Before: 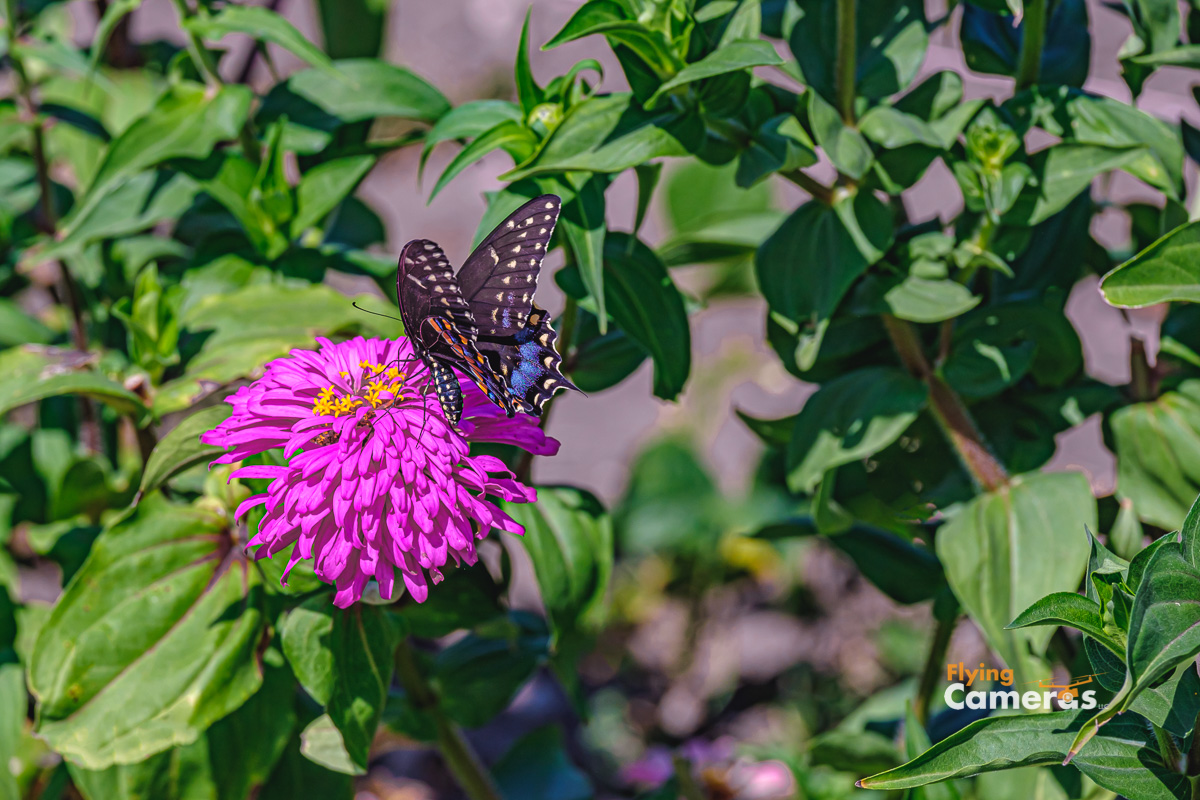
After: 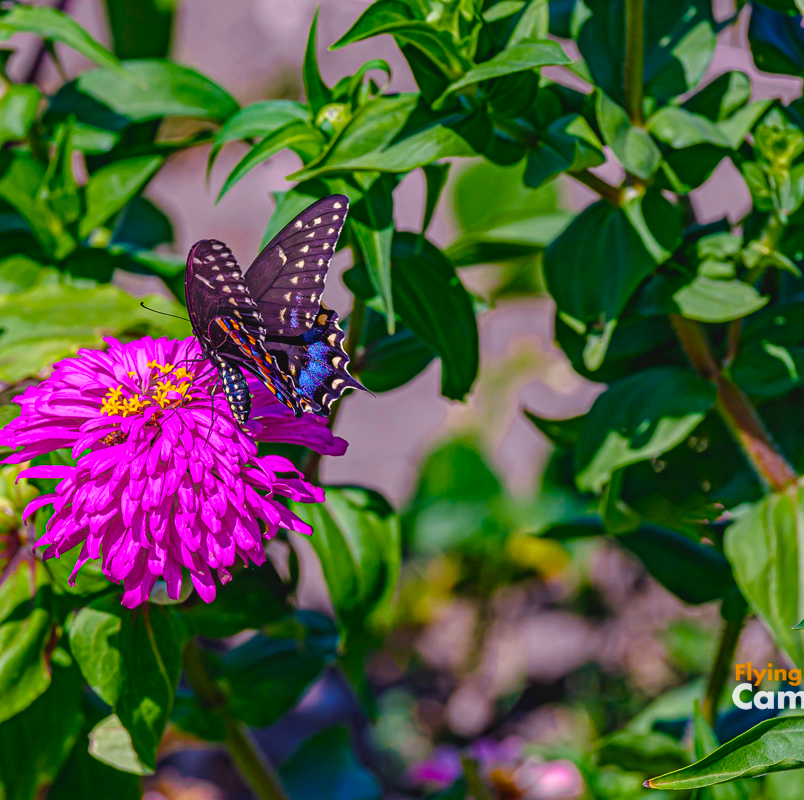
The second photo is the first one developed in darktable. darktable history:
crop and rotate: left 17.684%, right 15.297%
color balance rgb: linear chroma grading › shadows -7.552%, linear chroma grading › global chroma 9.935%, perceptual saturation grading › global saturation 24.153%, perceptual saturation grading › highlights -23.761%, perceptual saturation grading › mid-tones 24.676%, perceptual saturation grading › shadows 41%
